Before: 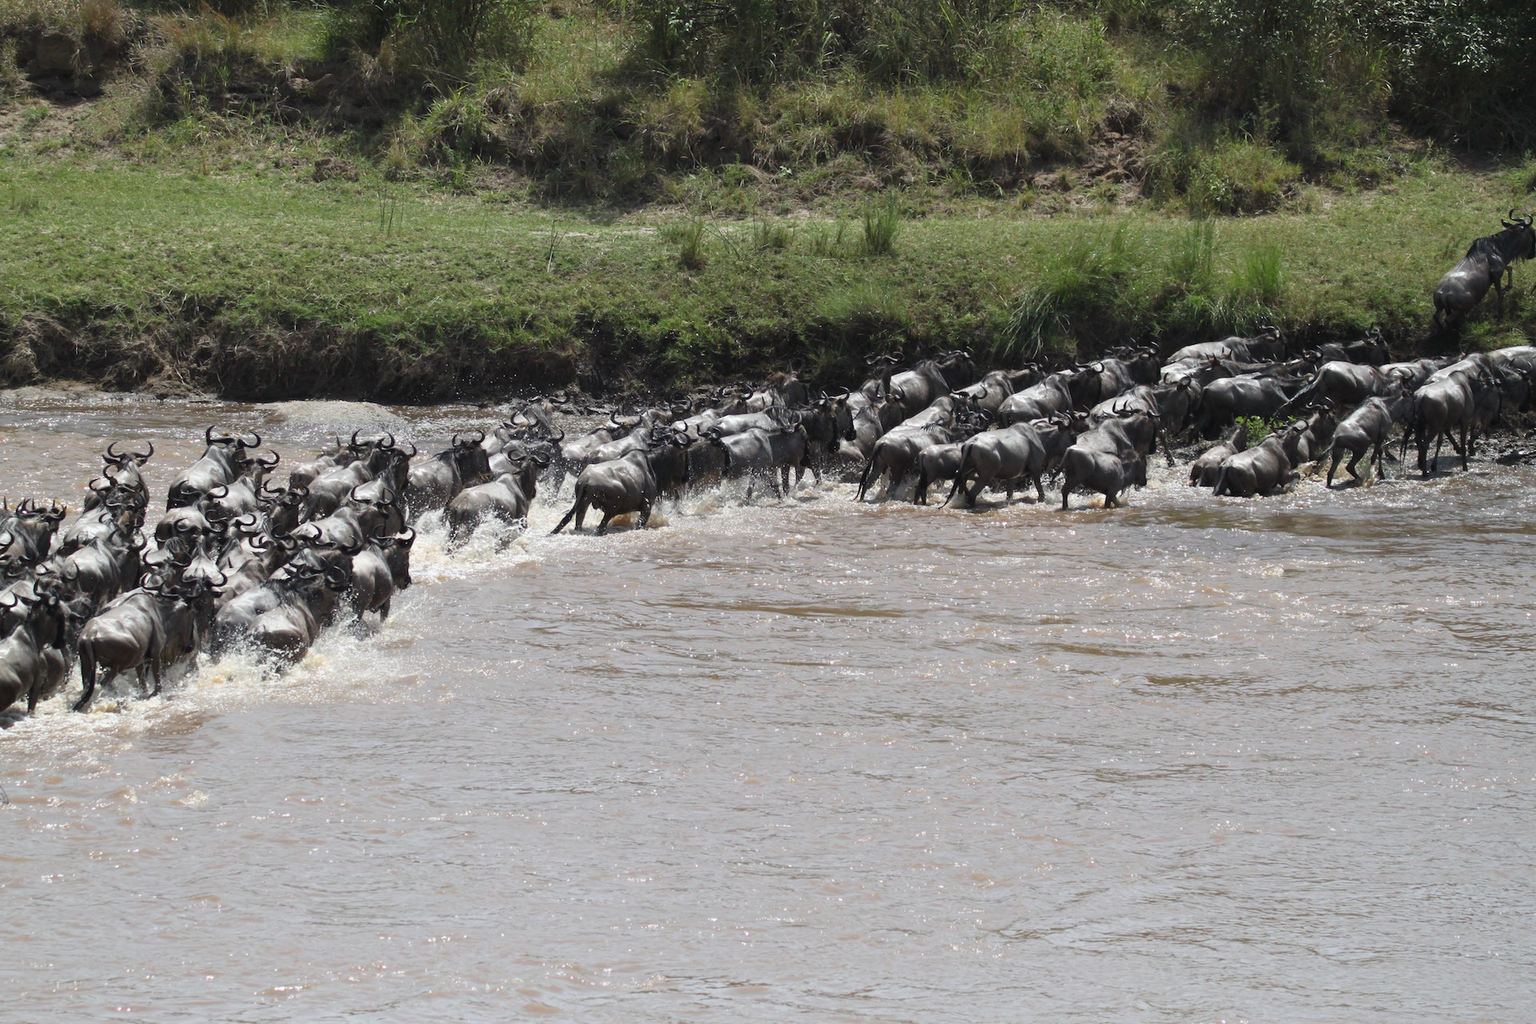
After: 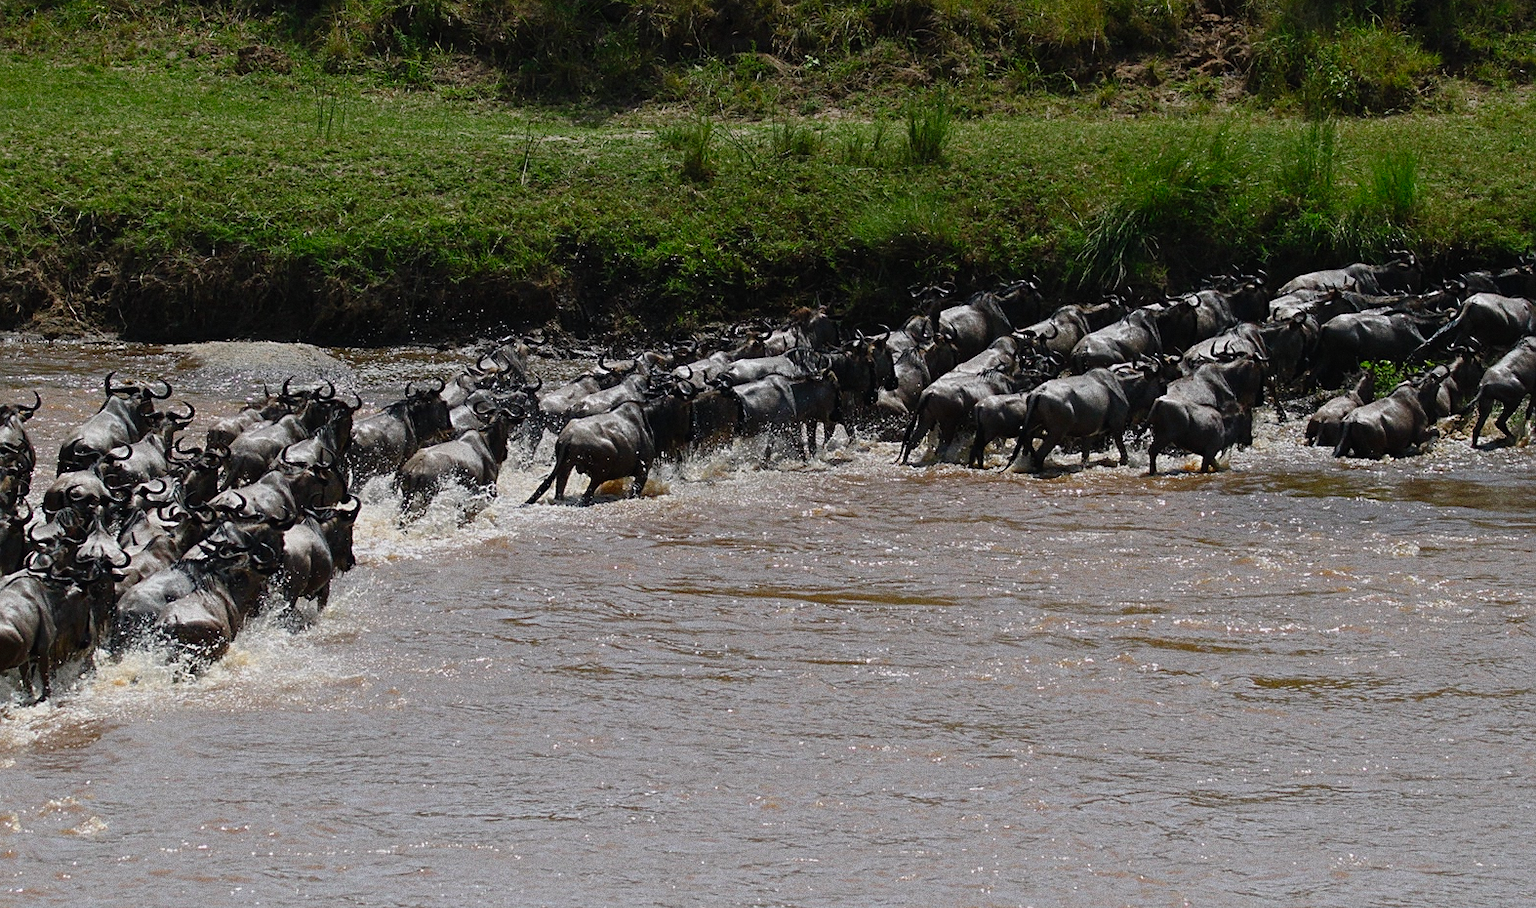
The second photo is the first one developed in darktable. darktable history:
grain: coarseness 0.09 ISO, strength 40%
crop: left 7.856%, top 11.836%, right 10.12%, bottom 15.387%
sharpen: on, module defaults
exposure: compensate highlight preservation false
shadows and highlights: shadows 25, highlights -48, soften with gaussian
color balance rgb: shadows lift › chroma 1%, shadows lift › hue 113°, highlights gain › chroma 0.2%, highlights gain › hue 333°, perceptual saturation grading › global saturation 20%, perceptual saturation grading › highlights -50%, perceptual saturation grading › shadows 25%, contrast -30%
tone curve: curves: ch0 [(0, 0) (0.003, 0.001) (0.011, 0.002) (0.025, 0.002) (0.044, 0.006) (0.069, 0.01) (0.1, 0.017) (0.136, 0.023) (0.177, 0.038) (0.224, 0.066) (0.277, 0.118) (0.335, 0.185) (0.399, 0.264) (0.468, 0.365) (0.543, 0.475) (0.623, 0.606) (0.709, 0.759) (0.801, 0.923) (0.898, 0.999) (1, 1)], preserve colors none
graduated density: on, module defaults
